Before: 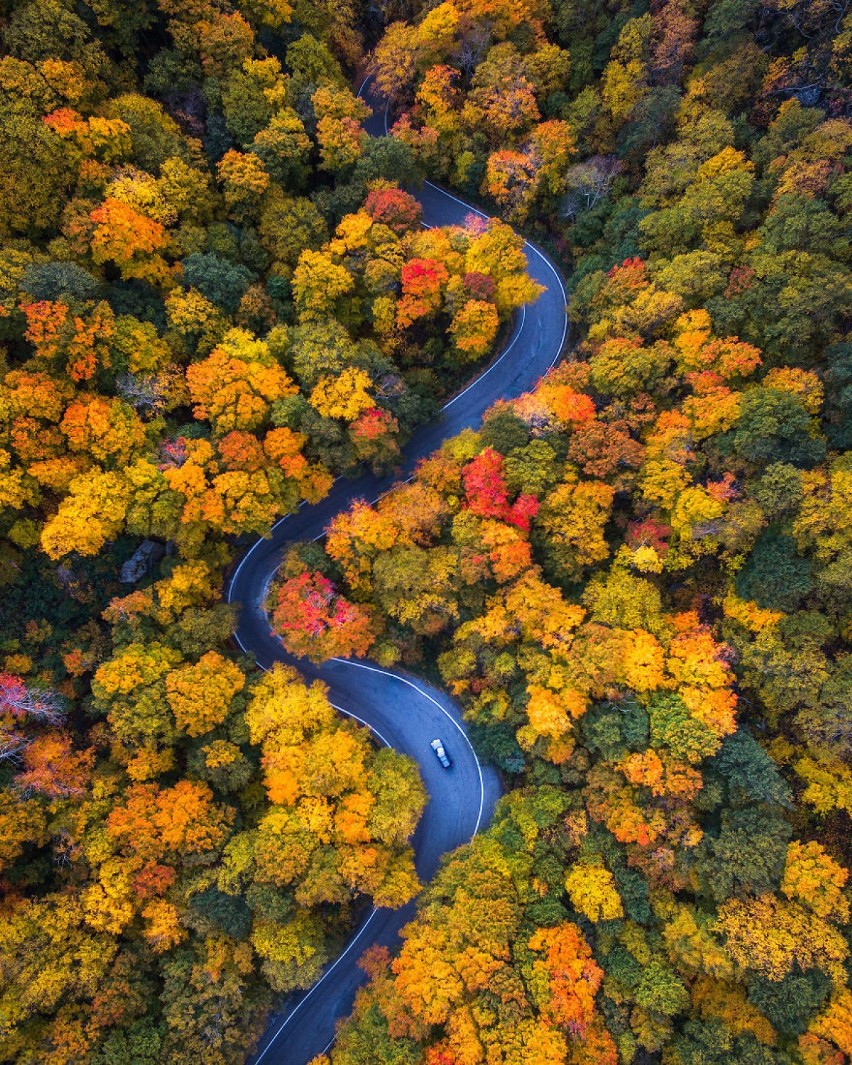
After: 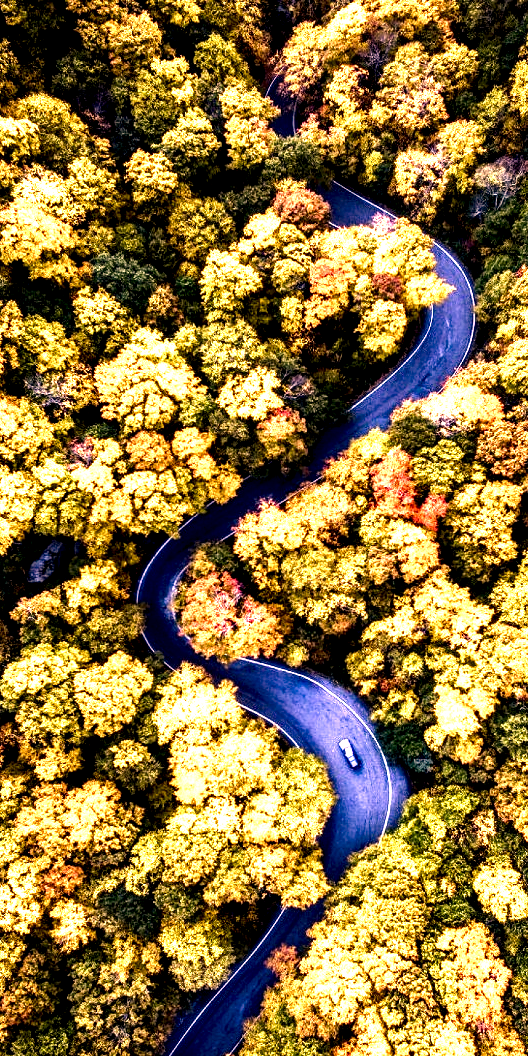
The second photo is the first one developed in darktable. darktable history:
color correction: highlights a* 17.56, highlights b* 19.15
color balance rgb: power › luminance 0.875%, power › chroma 0.392%, power › hue 31.43°, global offset › luminance 0.281%, linear chroma grading › global chroma 8.681%, perceptual saturation grading › global saturation -9.604%, perceptual saturation grading › highlights -25.926%, perceptual saturation grading › shadows 21.19%, global vibrance 34.548%
crop: left 10.805%, right 26.524%
color zones: curves: ch0 [(0.099, 0.624) (0.257, 0.596) (0.384, 0.376) (0.529, 0.492) (0.697, 0.564) (0.768, 0.532) (0.908, 0.644)]; ch1 [(0.112, 0.564) (0.254, 0.612) (0.432, 0.676) (0.592, 0.456) (0.743, 0.684) (0.888, 0.536)]; ch2 [(0.25, 0.5) (0.469, 0.36) (0.75, 0.5)]
local contrast: highlights 117%, shadows 41%, detail 292%
